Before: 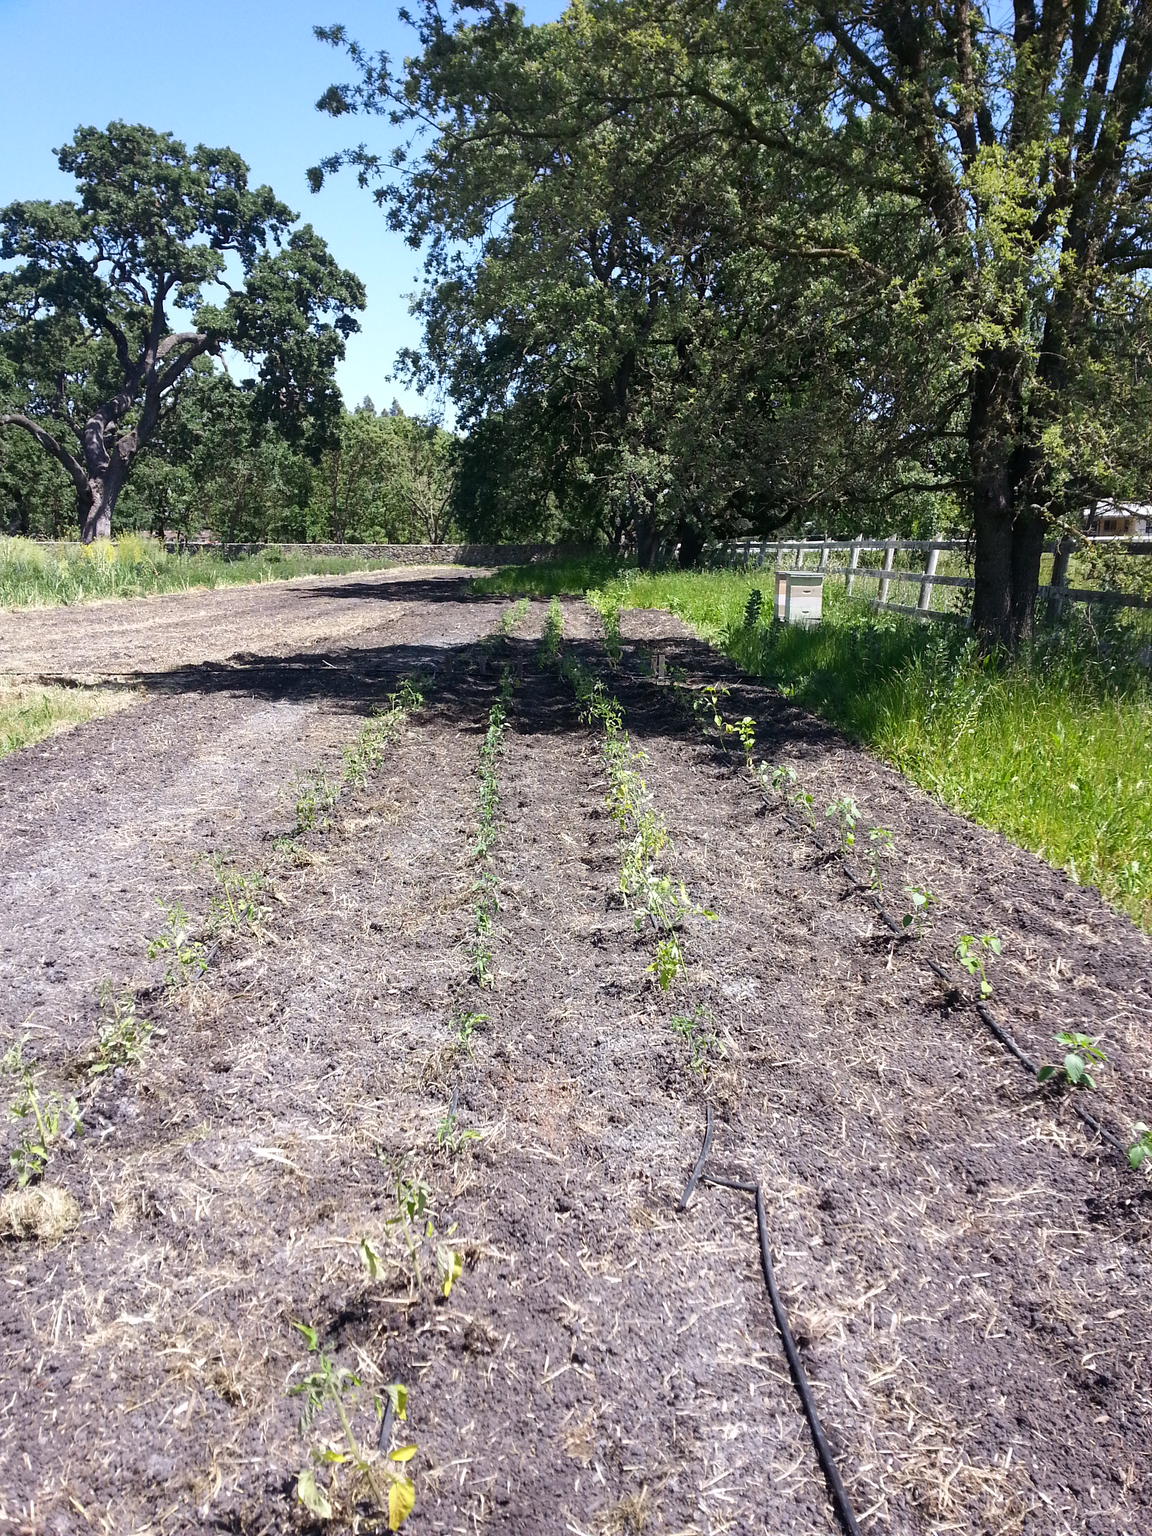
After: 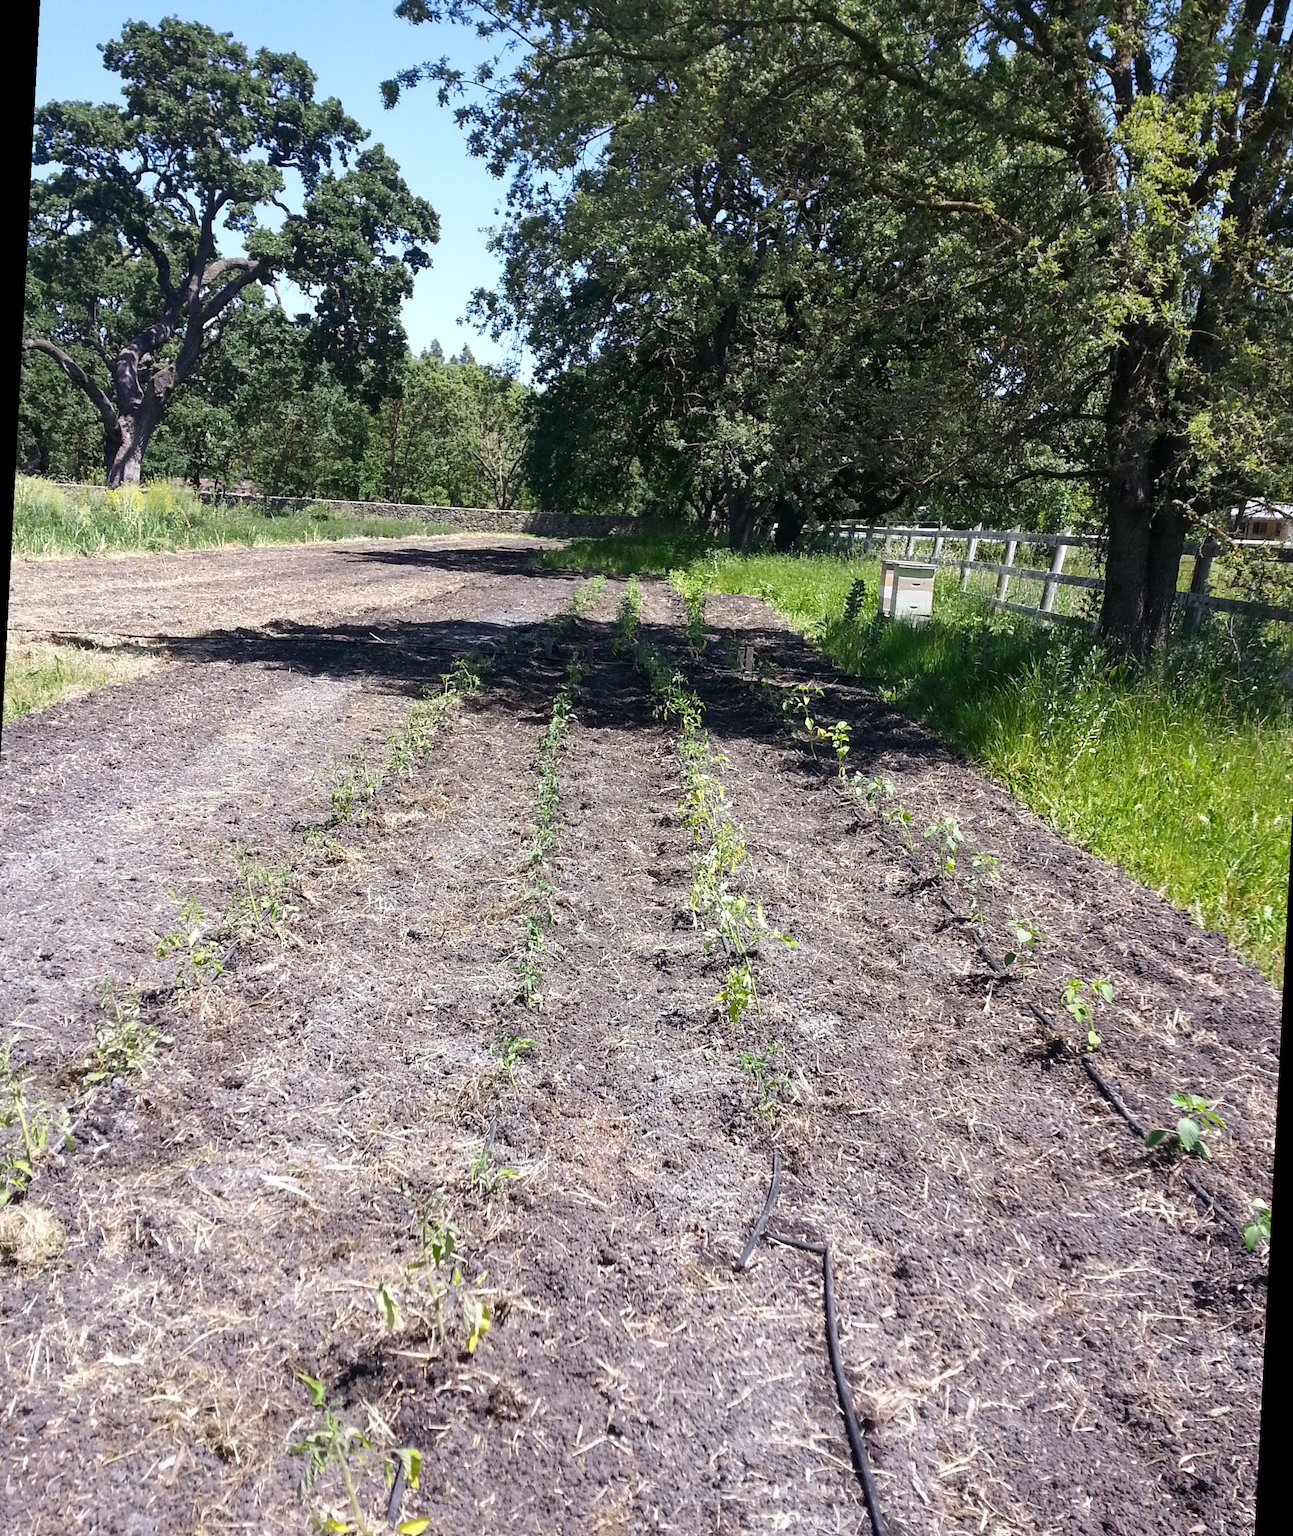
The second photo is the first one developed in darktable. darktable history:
rotate and perspective: rotation 3°, crop left 0.031, crop right 0.969, crop top 0.07, crop bottom 0.93
